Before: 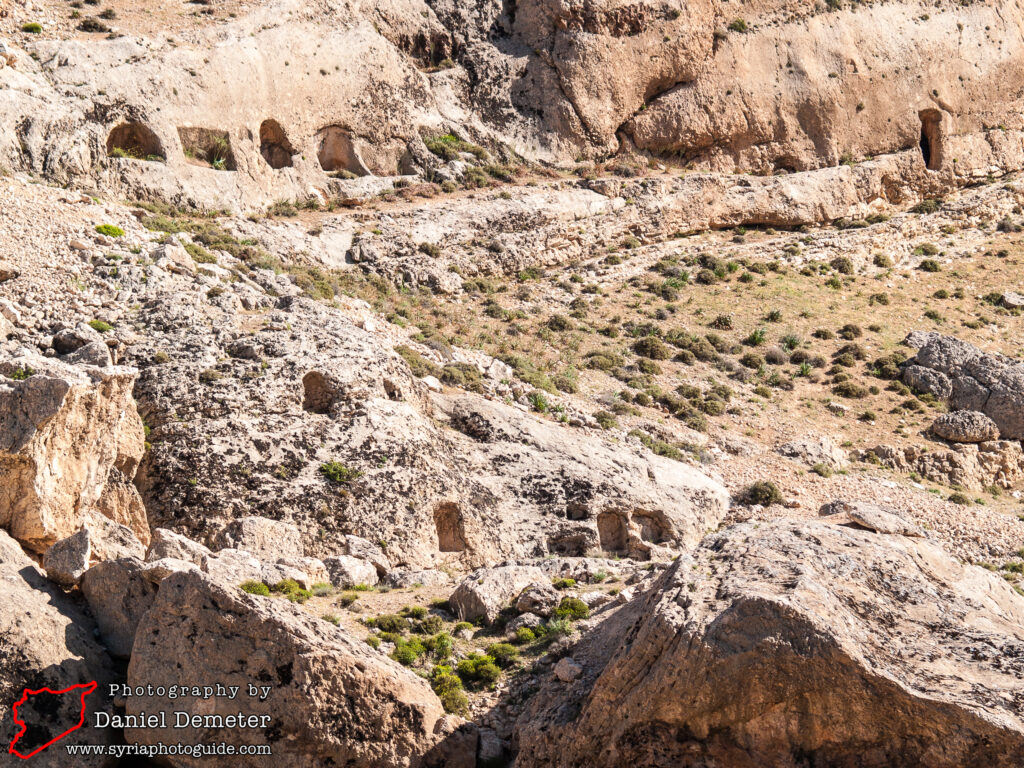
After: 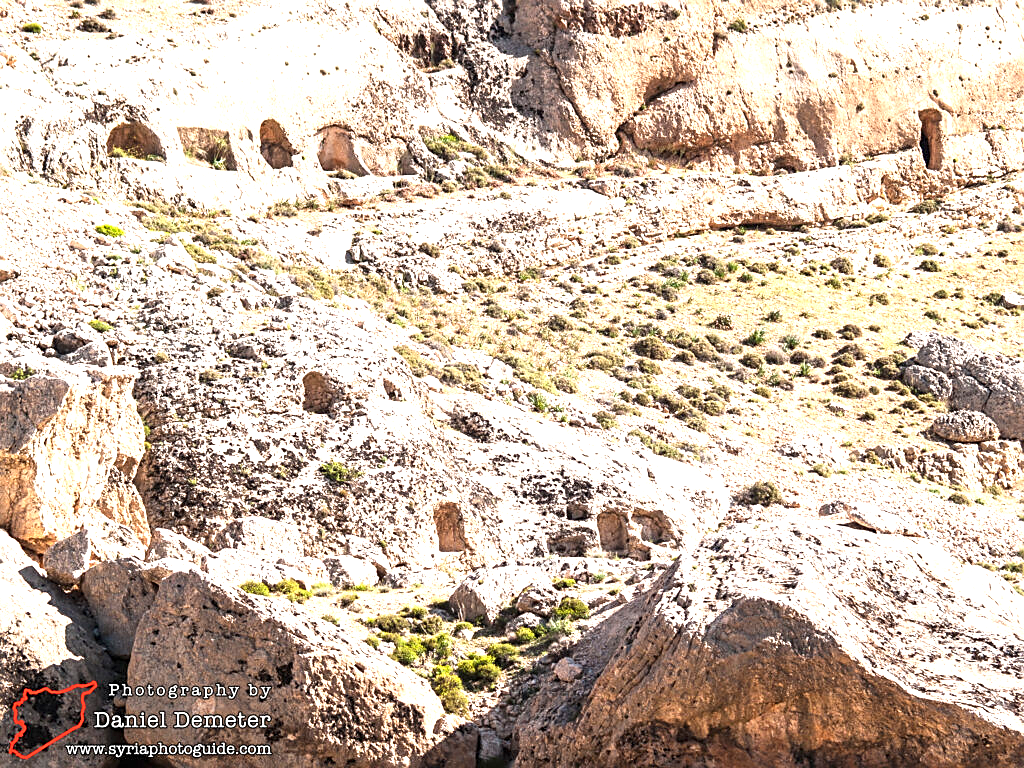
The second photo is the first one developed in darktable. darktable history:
exposure: black level correction 0, exposure 1.173 EV, compensate exposure bias true, compensate highlight preservation false
sharpen: on, module defaults
